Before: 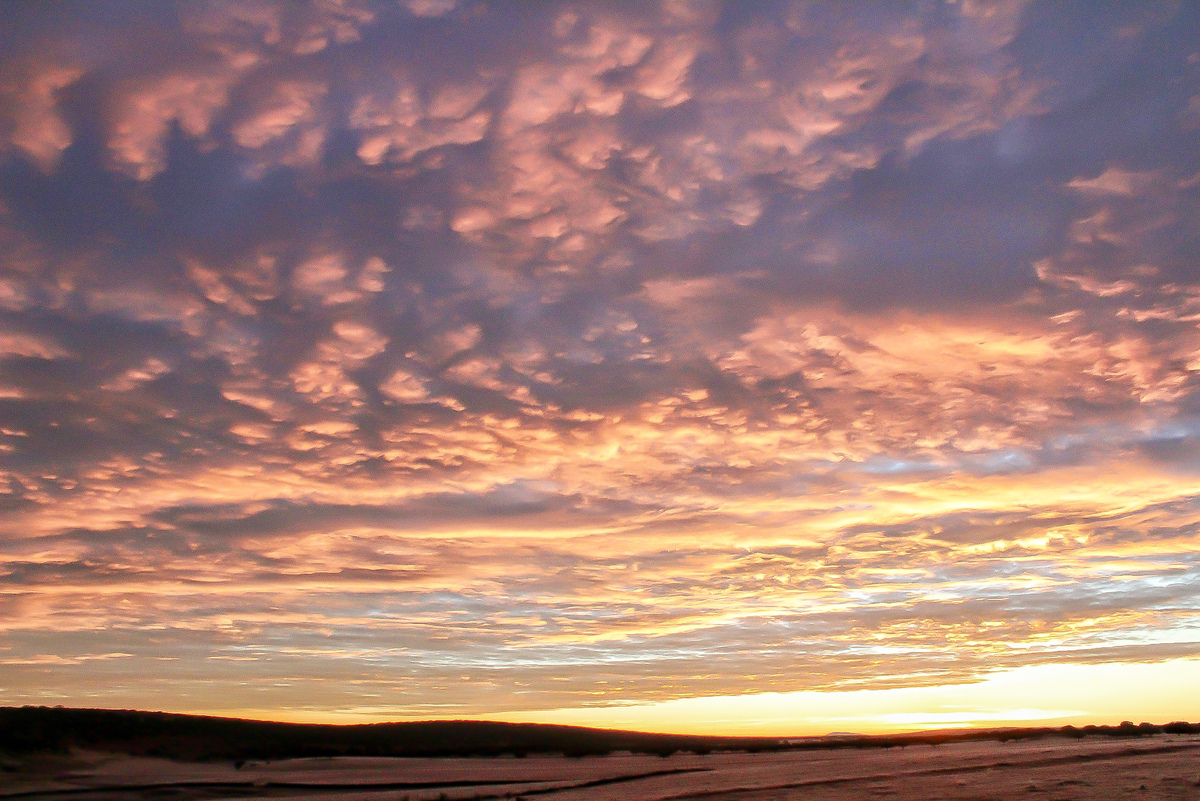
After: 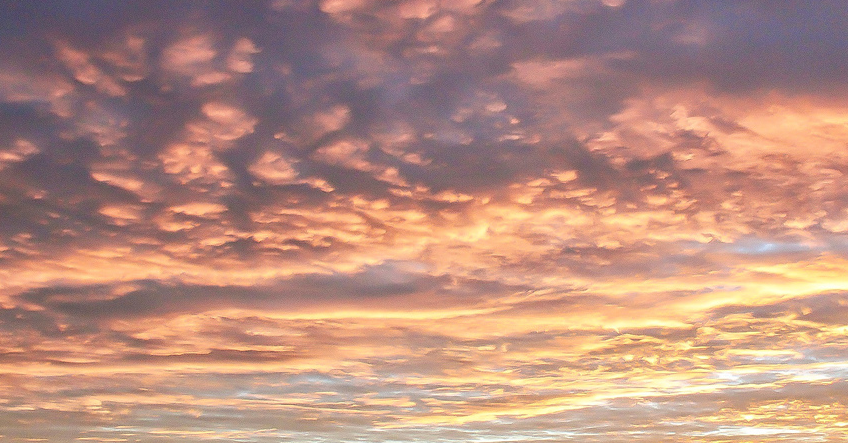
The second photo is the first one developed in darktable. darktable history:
crop: left 10.989%, top 27.351%, right 18.267%, bottom 17.239%
